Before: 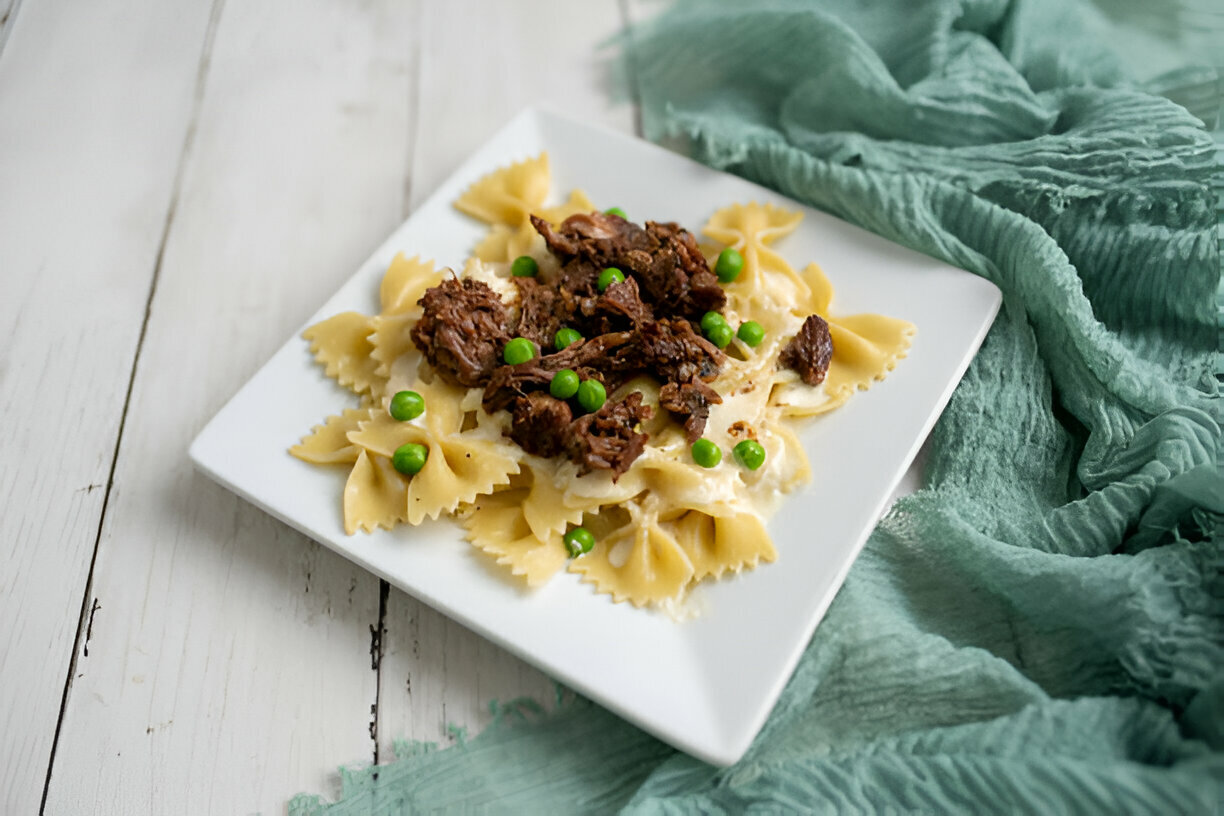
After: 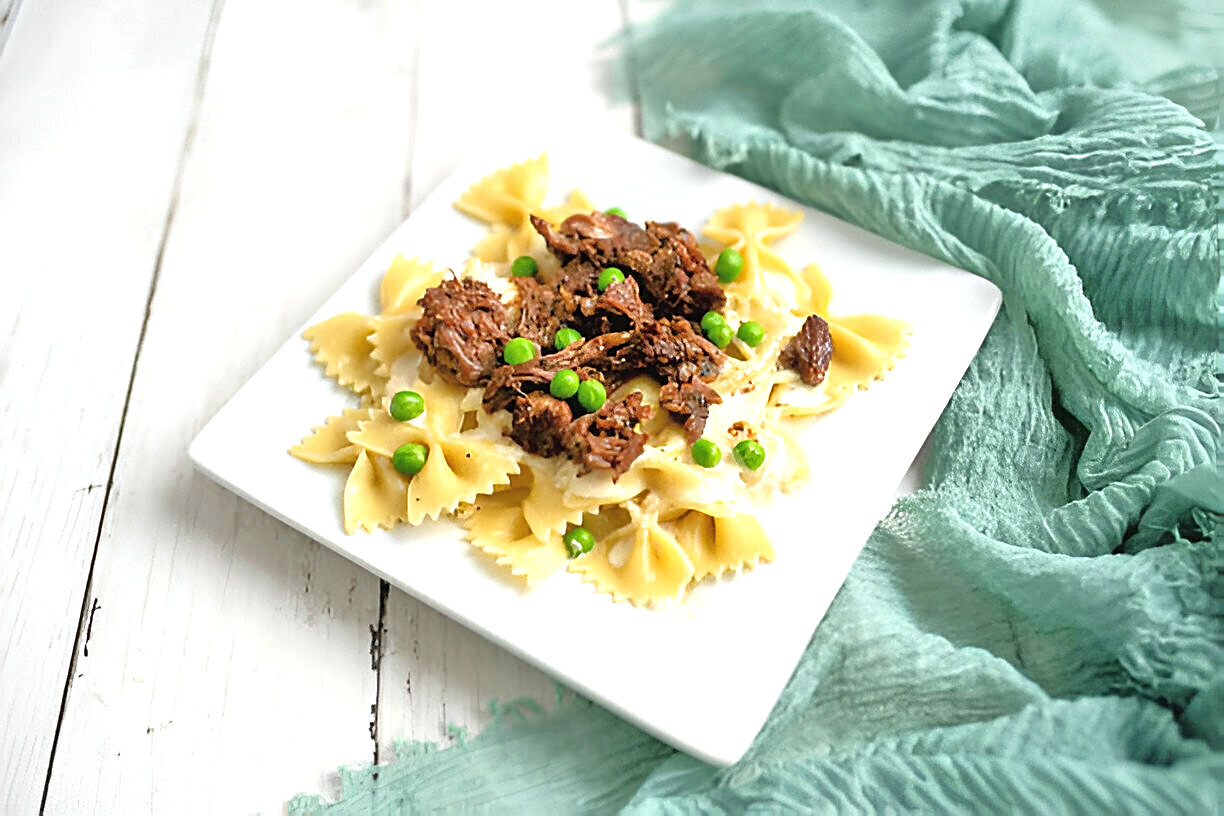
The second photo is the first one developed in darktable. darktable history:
sharpen: on, module defaults
exposure: black level correction -0.002, exposure 0.708 EV, compensate exposure bias true, compensate highlight preservation false
tone equalizer: -7 EV 0.15 EV, -6 EV 0.6 EV, -5 EV 1.15 EV, -4 EV 1.33 EV, -3 EV 1.15 EV, -2 EV 0.6 EV, -1 EV 0.15 EV, mask exposure compensation -0.5 EV
